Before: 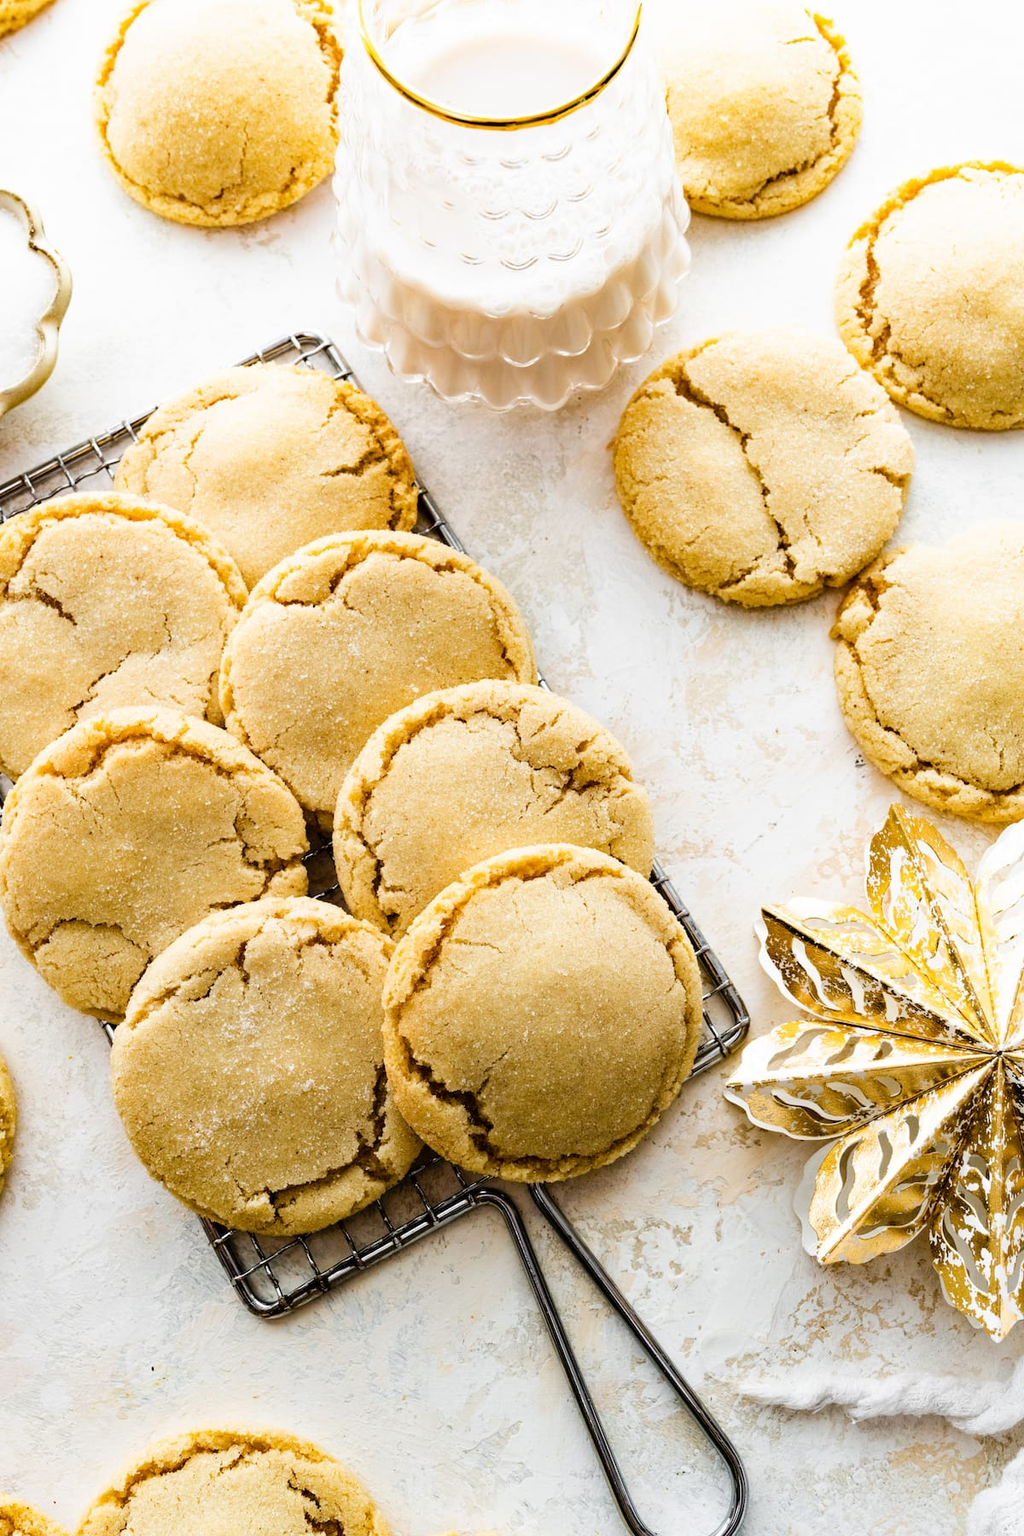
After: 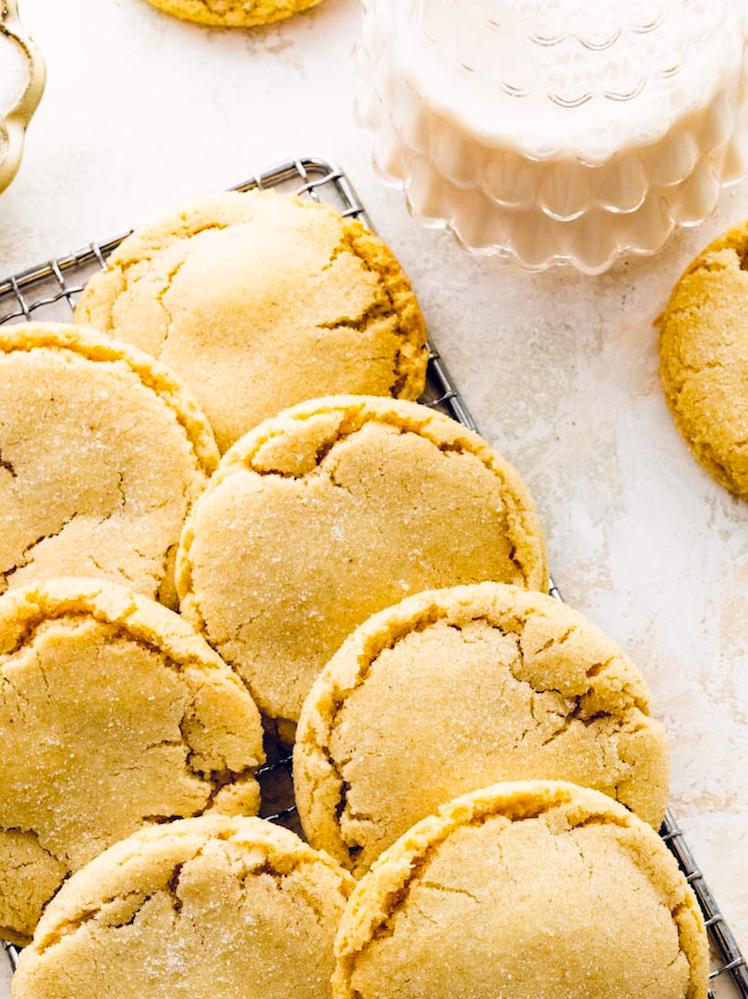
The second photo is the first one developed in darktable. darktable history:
crop and rotate: angle -4.99°, left 2.122%, top 6.945%, right 27.566%, bottom 30.519%
tone equalizer: on, module defaults
color balance rgb: shadows lift › hue 87.51°, highlights gain › chroma 0.68%, highlights gain › hue 55.1°, global offset › chroma 0.13%, global offset › hue 253.66°, linear chroma grading › global chroma 0.5%, perceptual saturation grading › global saturation 16.38%
